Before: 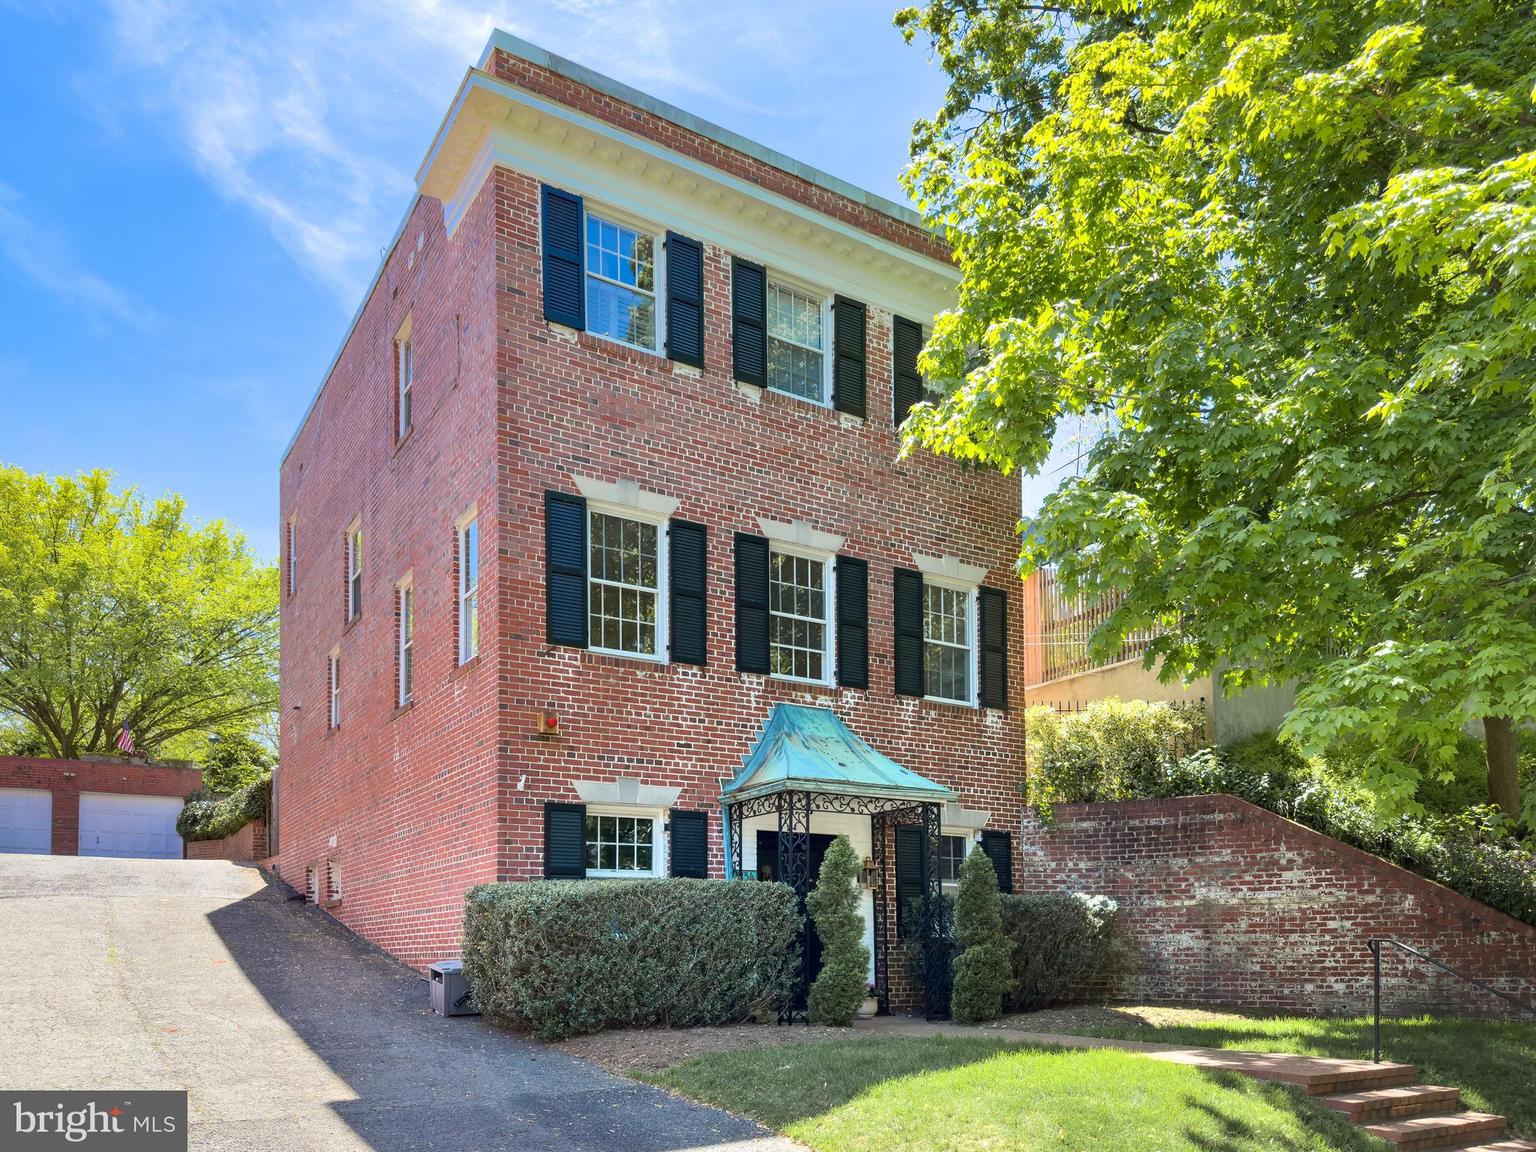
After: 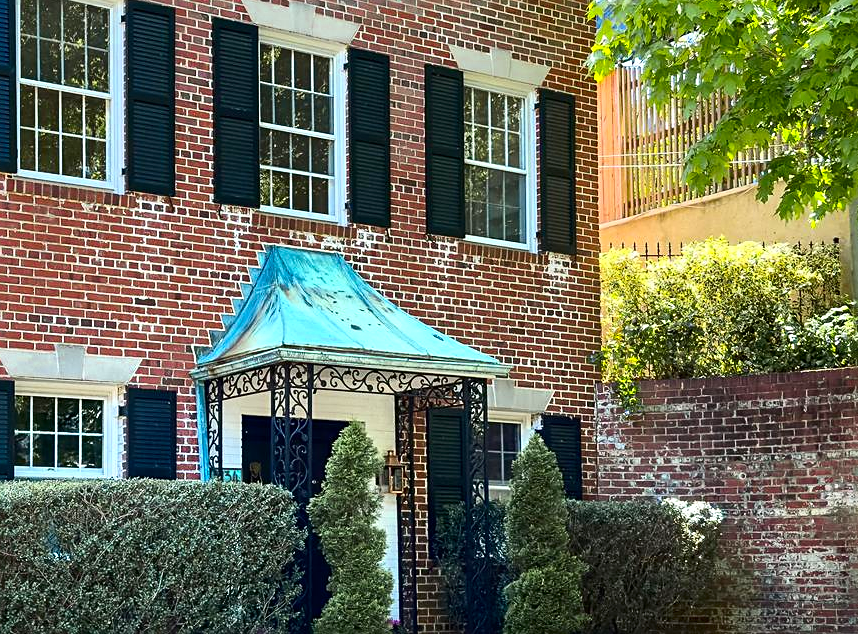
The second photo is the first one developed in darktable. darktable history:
contrast brightness saturation: contrast 0.164, saturation 0.325
crop: left 37.477%, top 45.053%, right 20.586%, bottom 13.623%
color zones: curves: ch0 [(0.25, 0.5) (0.463, 0.627) (0.484, 0.637) (0.75, 0.5)]
sharpen: on, module defaults
